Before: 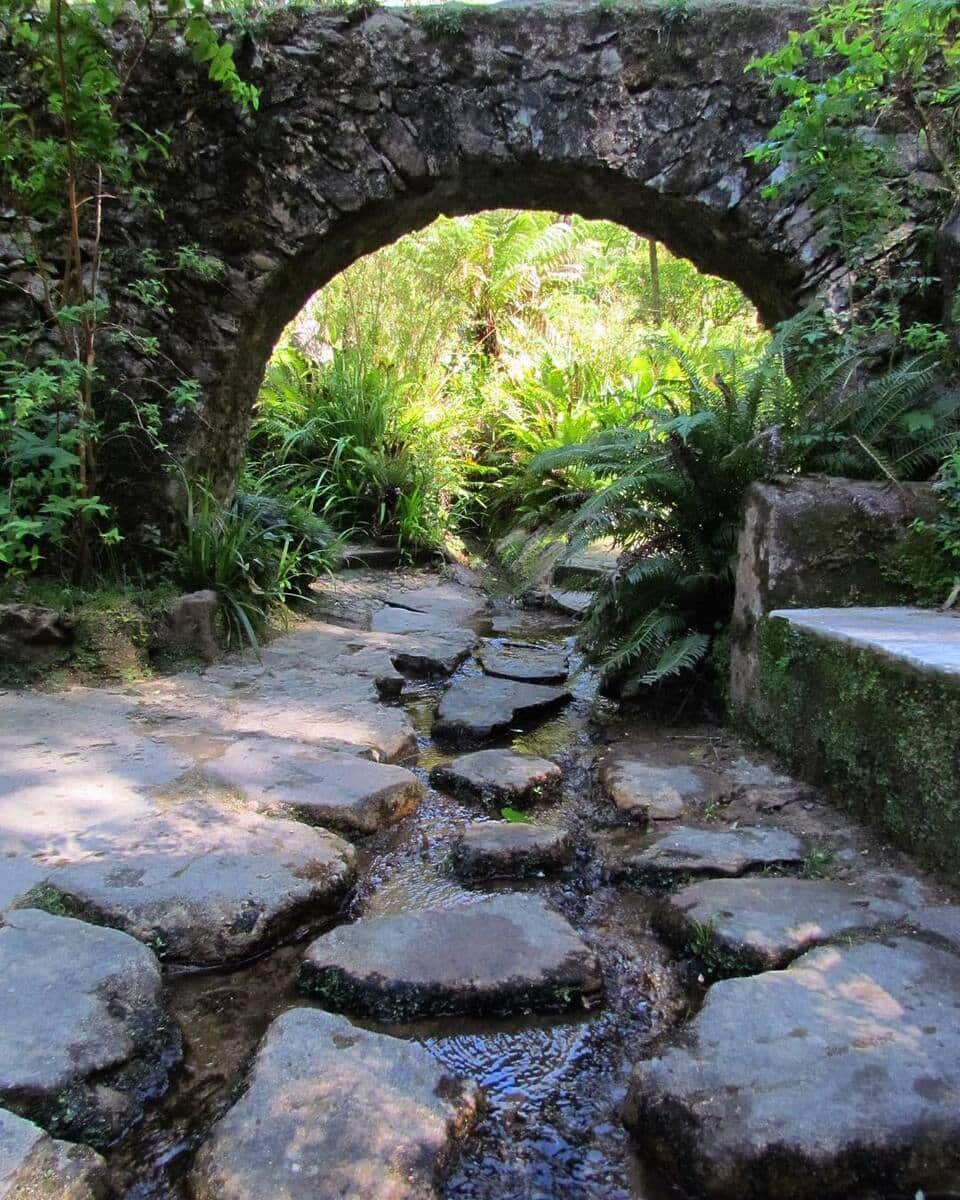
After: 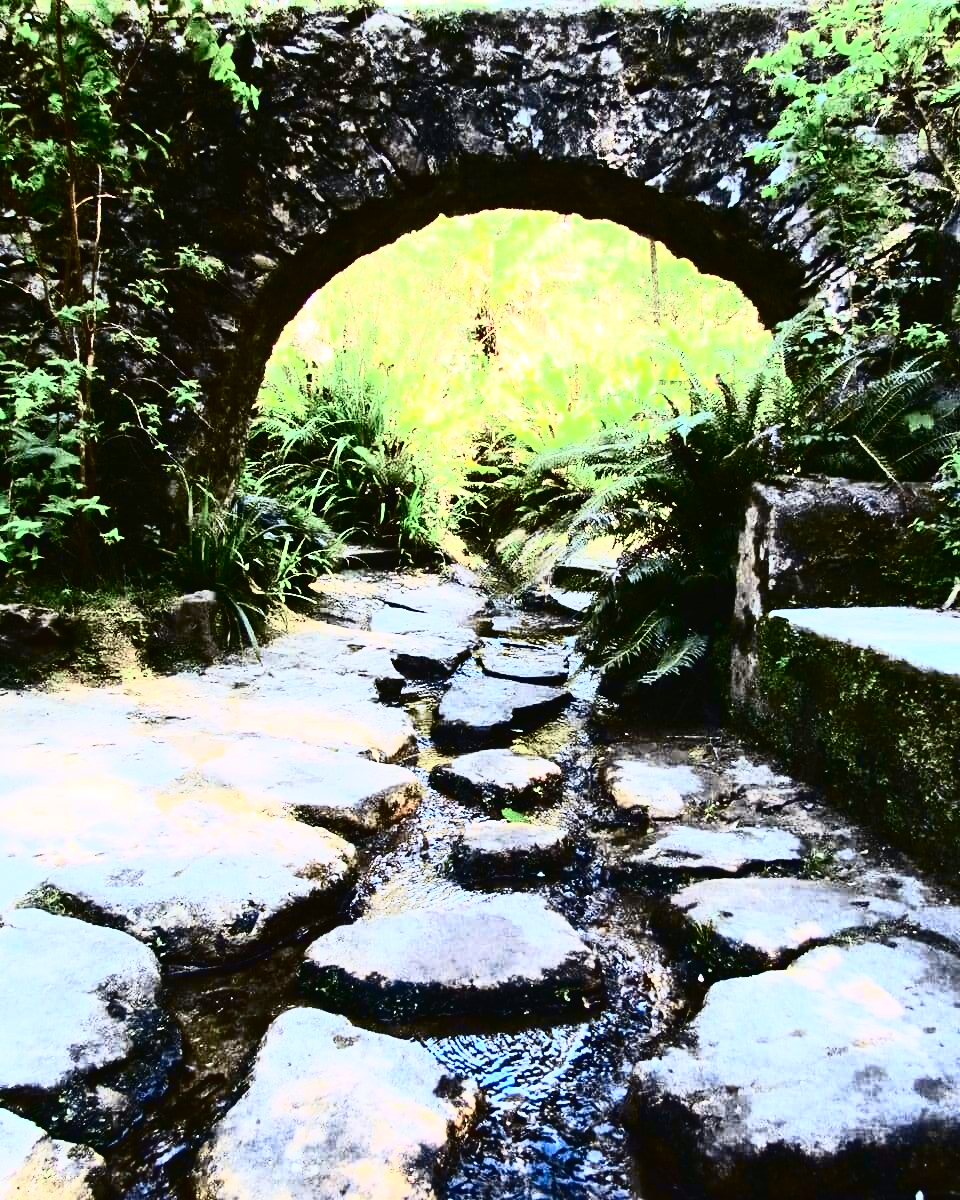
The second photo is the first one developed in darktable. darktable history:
exposure: black level correction 0, exposure 0.7 EV, compensate exposure bias true, compensate highlight preservation false
contrast brightness saturation: contrast 0.5, saturation -0.1
tone curve: curves: ch0 [(0, 0.023) (0.087, 0.065) (0.184, 0.168) (0.45, 0.54) (0.57, 0.683) (0.706, 0.841) (0.877, 0.948) (1, 0.984)]; ch1 [(0, 0) (0.388, 0.369) (0.447, 0.447) (0.505, 0.5) (0.534, 0.528) (0.57, 0.571) (0.592, 0.602) (0.644, 0.663) (1, 1)]; ch2 [(0, 0) (0.314, 0.223) (0.427, 0.405) (0.492, 0.496) (0.524, 0.547) (0.534, 0.57) (0.583, 0.605) (0.673, 0.667) (1, 1)], color space Lab, independent channels, preserve colors none
